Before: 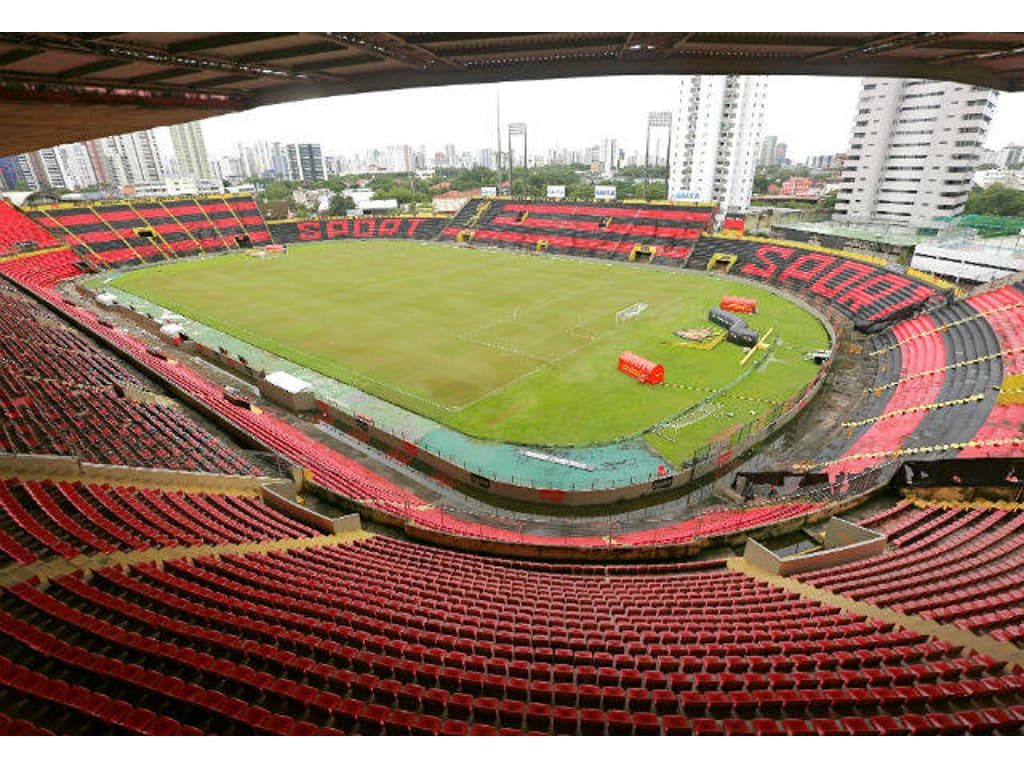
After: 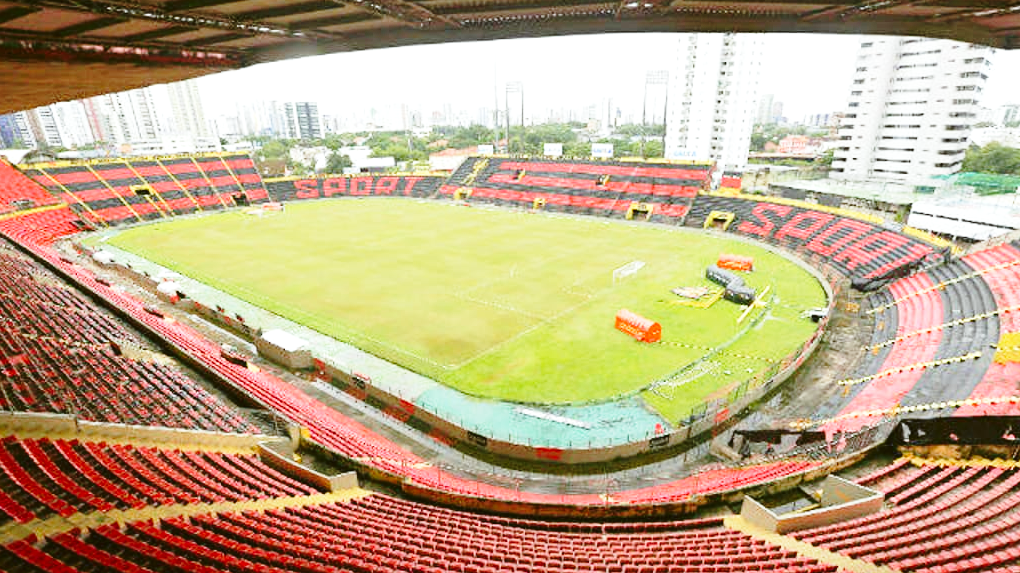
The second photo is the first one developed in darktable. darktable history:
color balance: lift [1.004, 1.002, 1.002, 0.998], gamma [1, 1.007, 1.002, 0.993], gain [1, 0.977, 1.013, 1.023], contrast -3.64%
crop: left 0.387%, top 5.469%, bottom 19.809%
exposure: exposure 0.375 EV, compensate highlight preservation false
base curve: curves: ch0 [(0, 0) (0.028, 0.03) (0.121, 0.232) (0.46, 0.748) (0.859, 0.968) (1, 1)], preserve colors none
